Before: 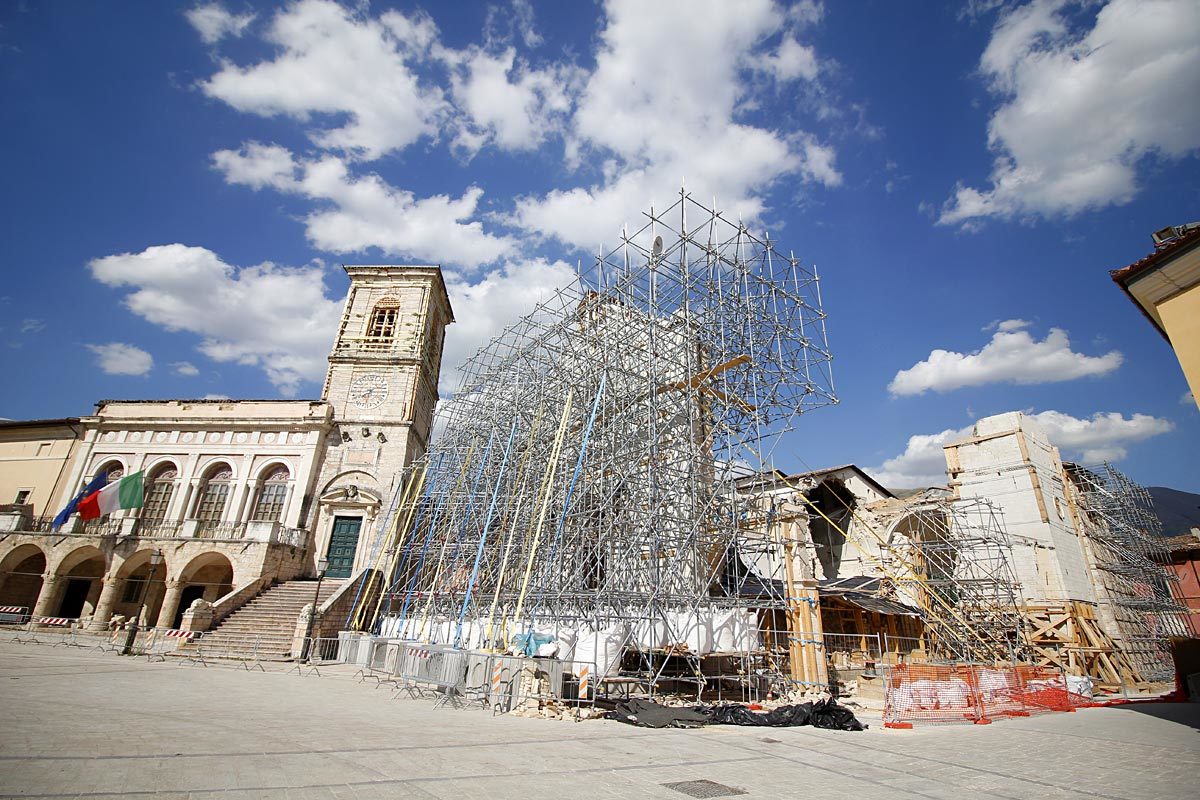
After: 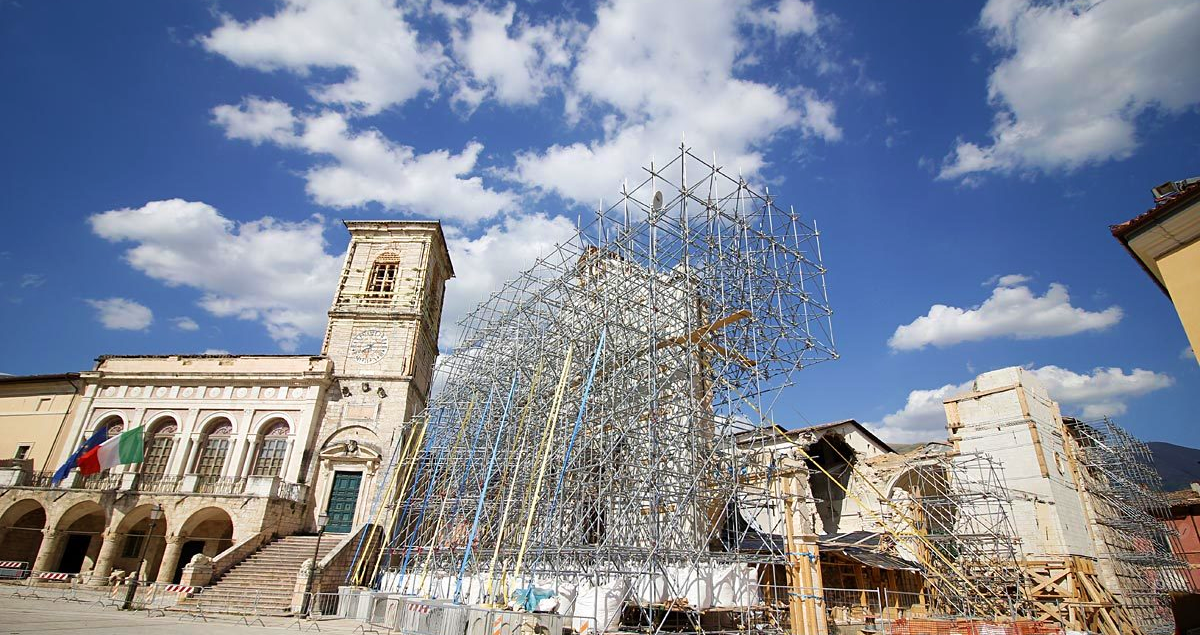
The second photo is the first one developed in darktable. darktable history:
crop and rotate: top 5.667%, bottom 14.937%
velvia: on, module defaults
